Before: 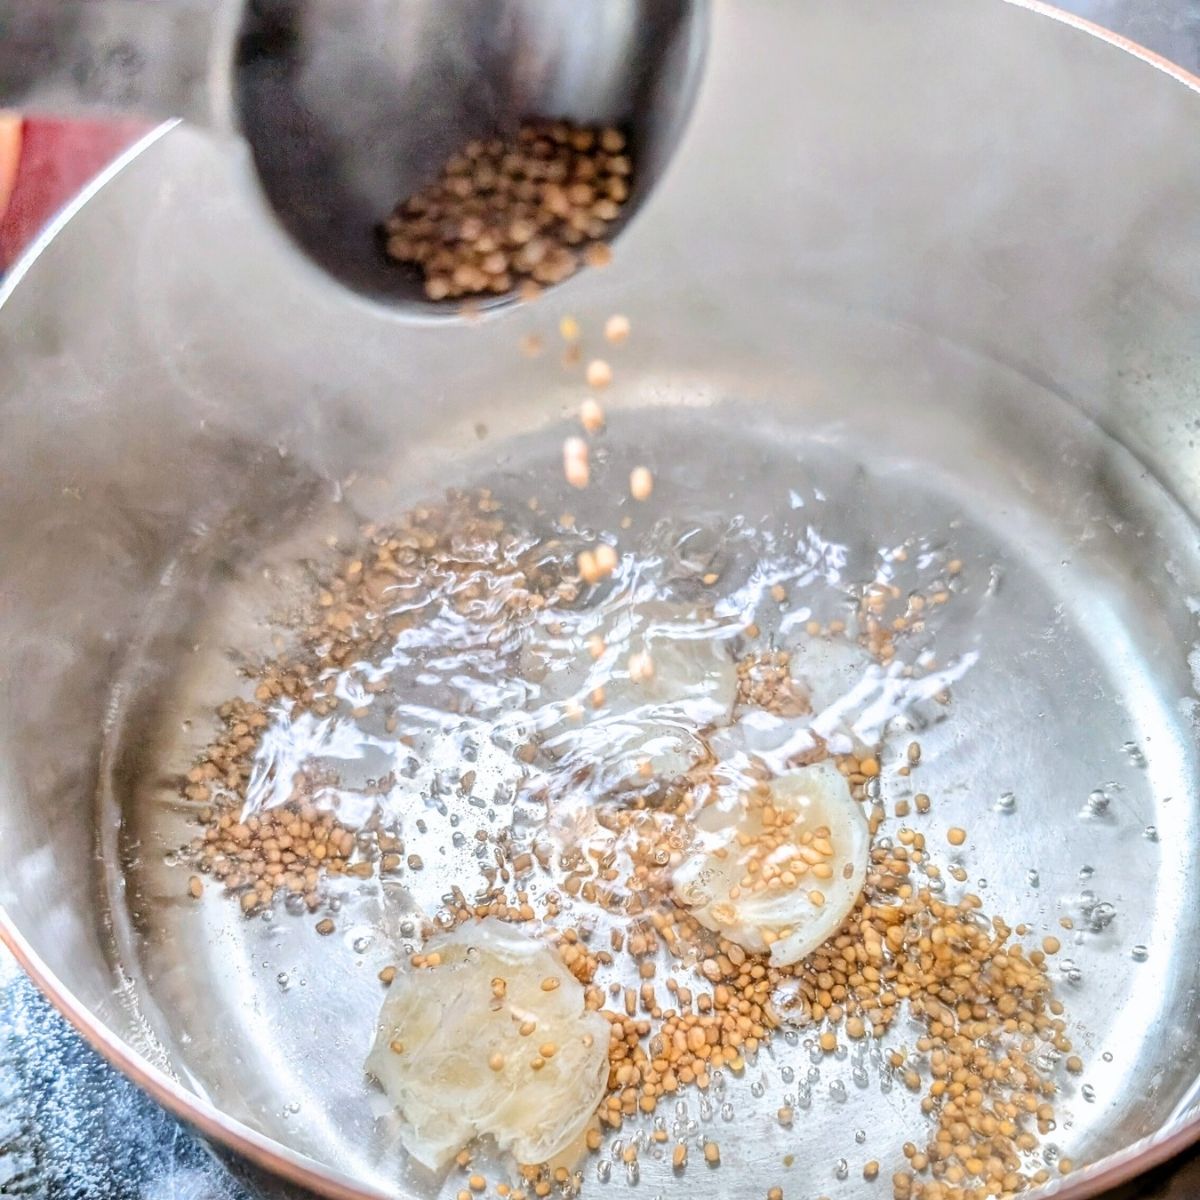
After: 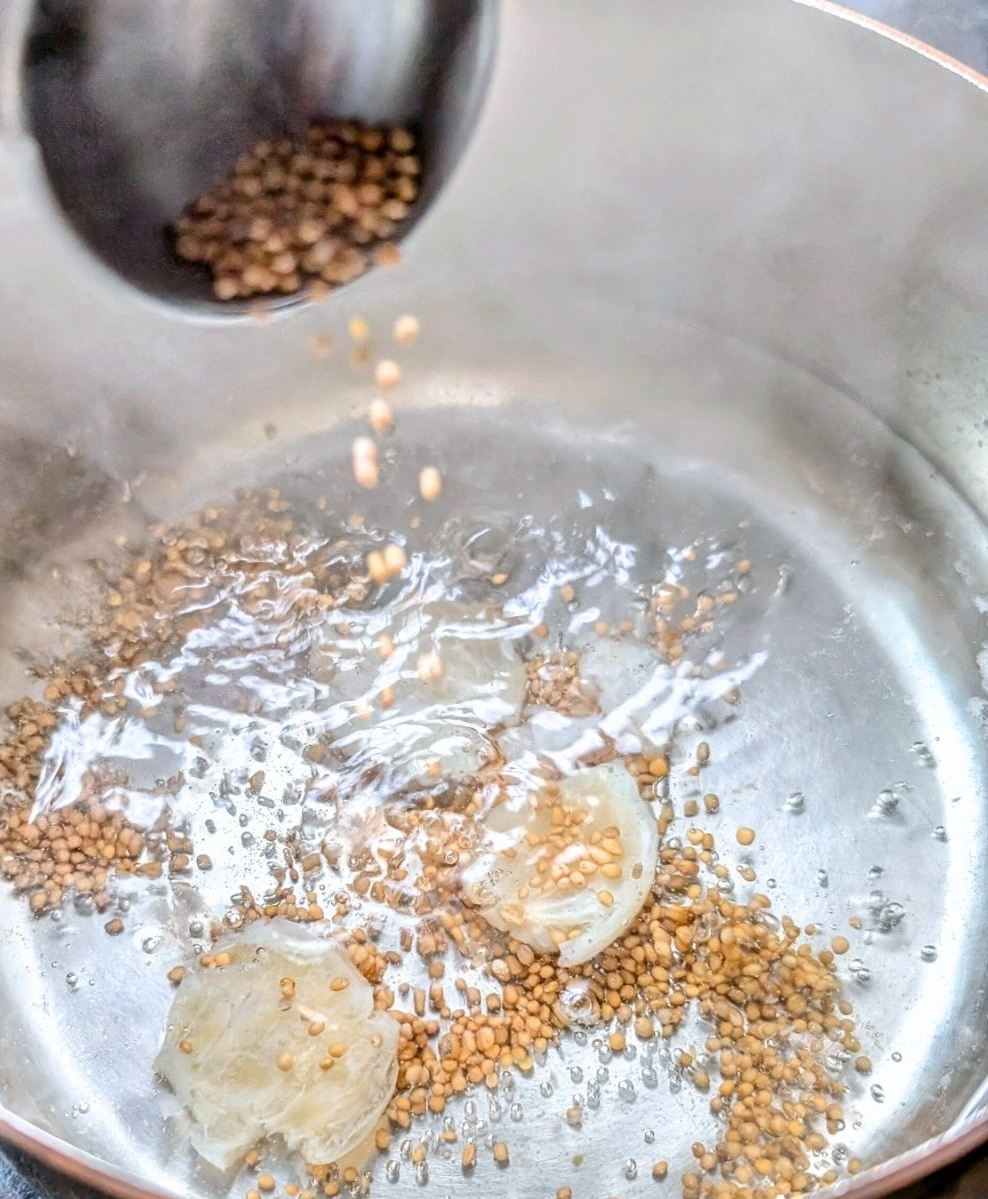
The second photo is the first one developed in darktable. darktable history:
color calibration: gray › normalize channels true, illuminant same as pipeline (D50), adaptation none (bypass), x 0.332, y 0.334, temperature 5019.38 K, gamut compression 0.014
crop: left 17.6%, bottom 0.049%
